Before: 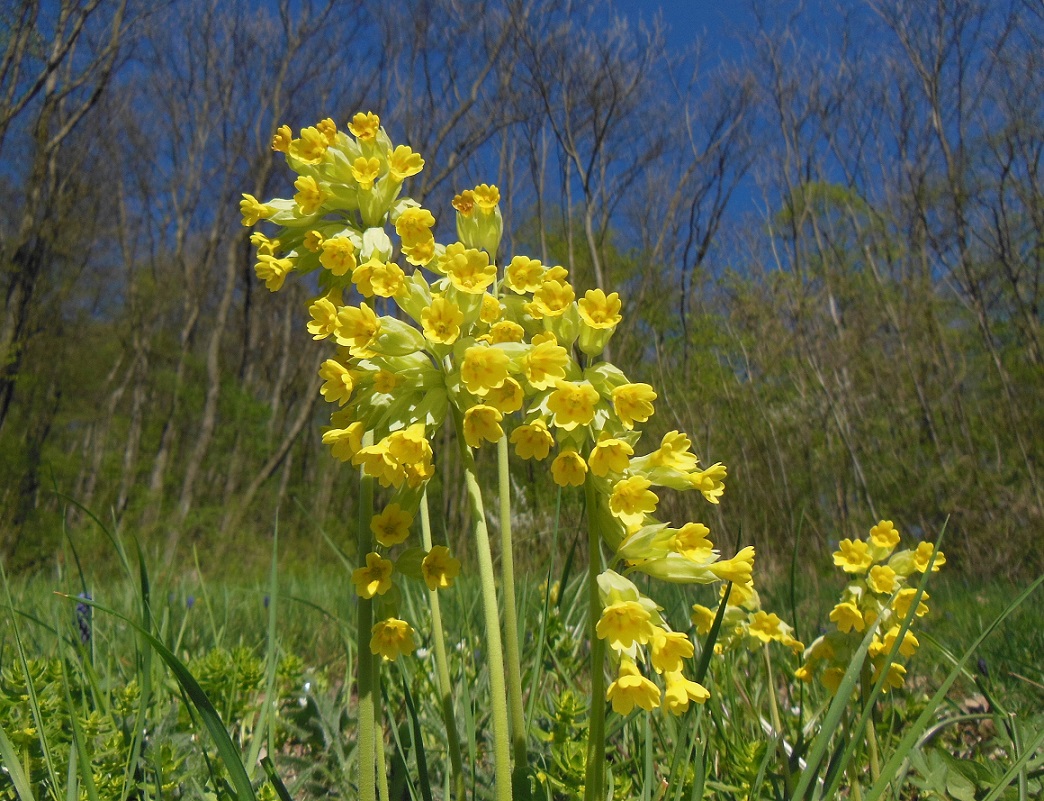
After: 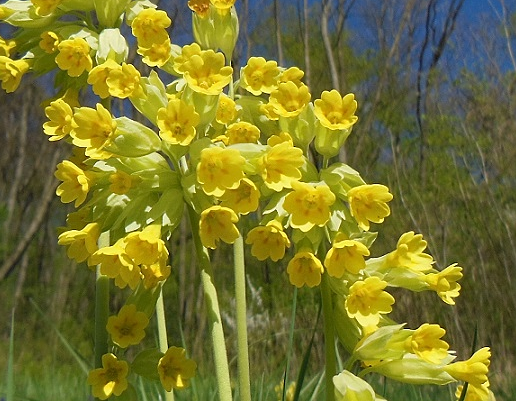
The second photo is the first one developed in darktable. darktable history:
sharpen: radius 1.229, amount 0.303, threshold 0.155
crop: left 25.334%, top 24.9%, right 25.197%, bottom 25.011%
